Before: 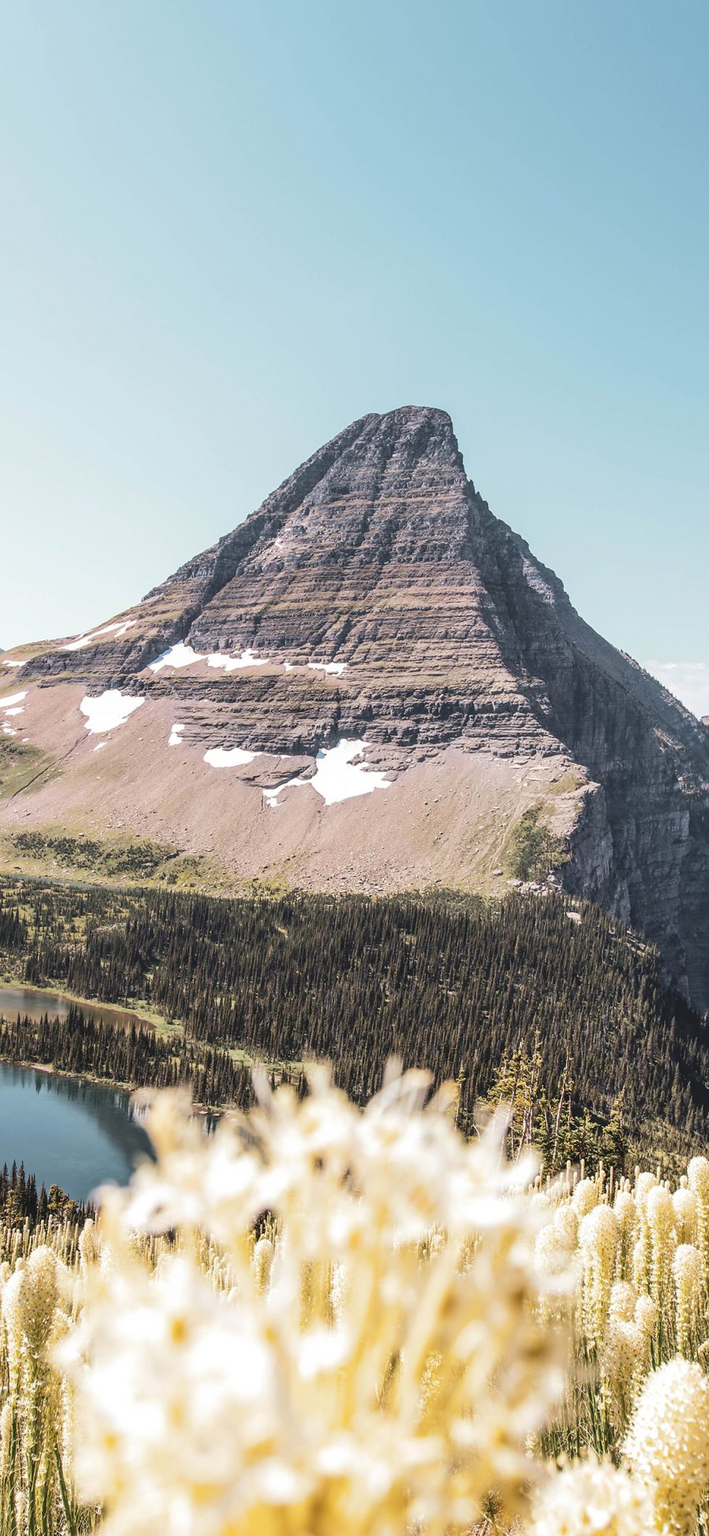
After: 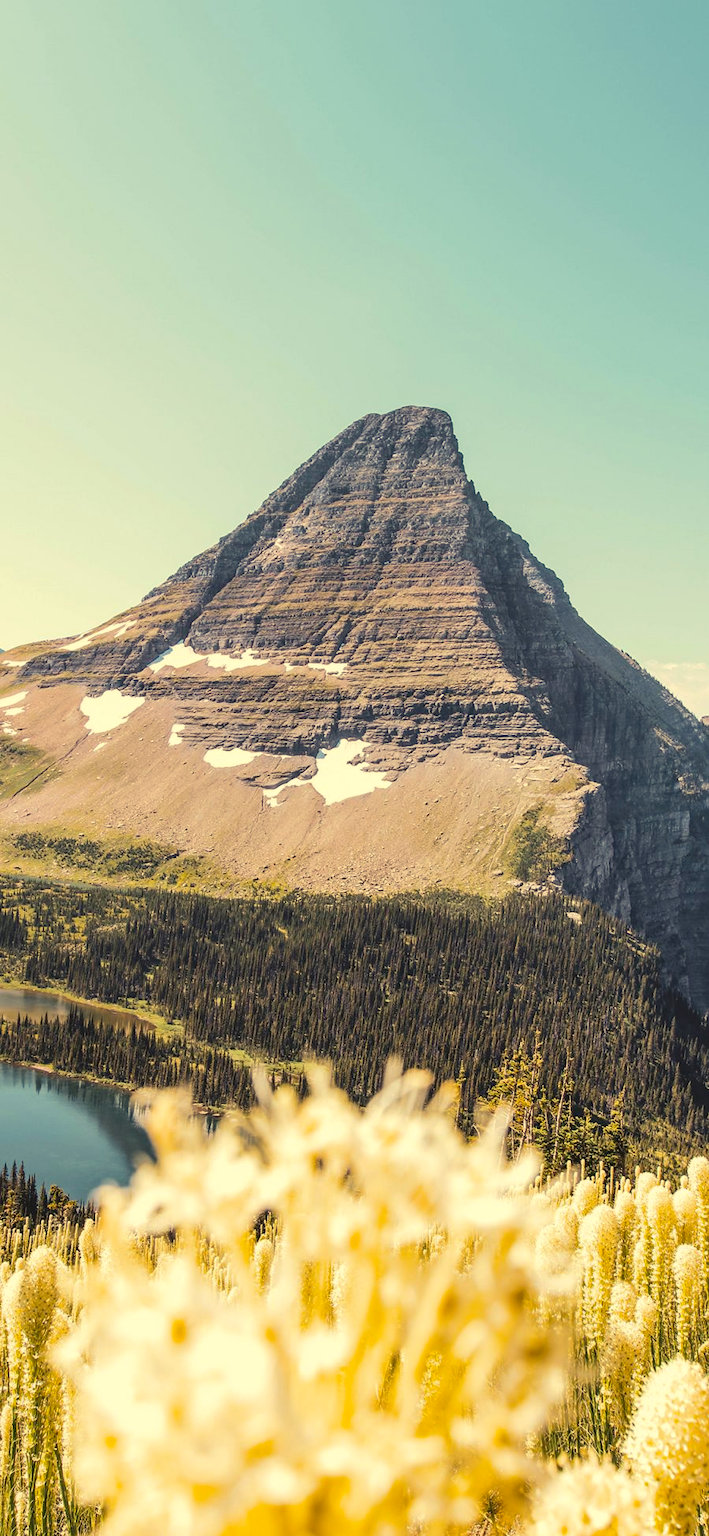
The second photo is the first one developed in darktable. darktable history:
color balance rgb: highlights gain › chroma 8.019%, highlights gain › hue 84.67°, perceptual saturation grading › global saturation 19.41%, global vibrance 20%
